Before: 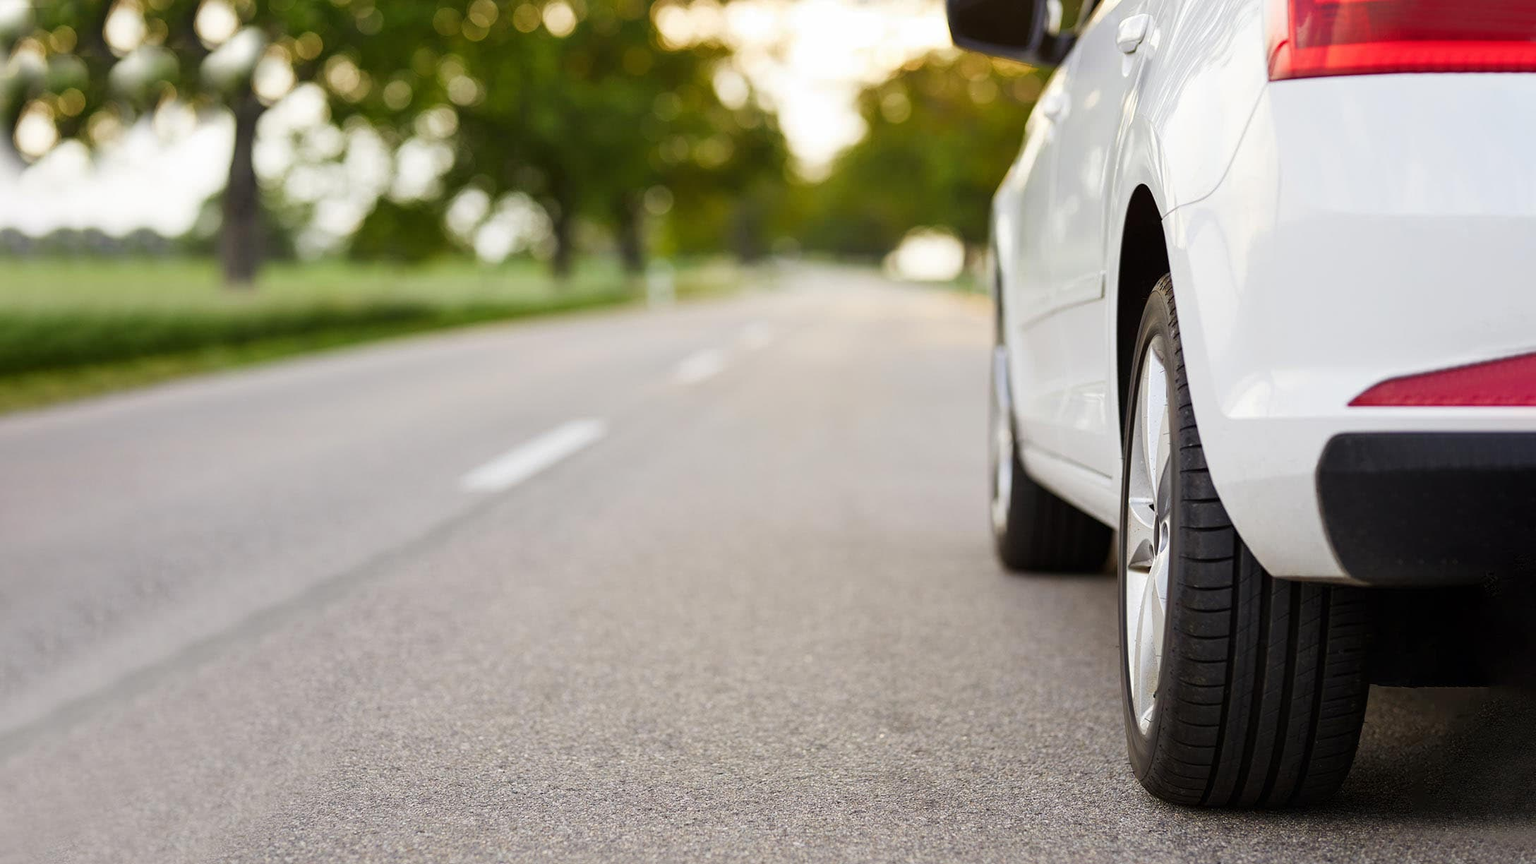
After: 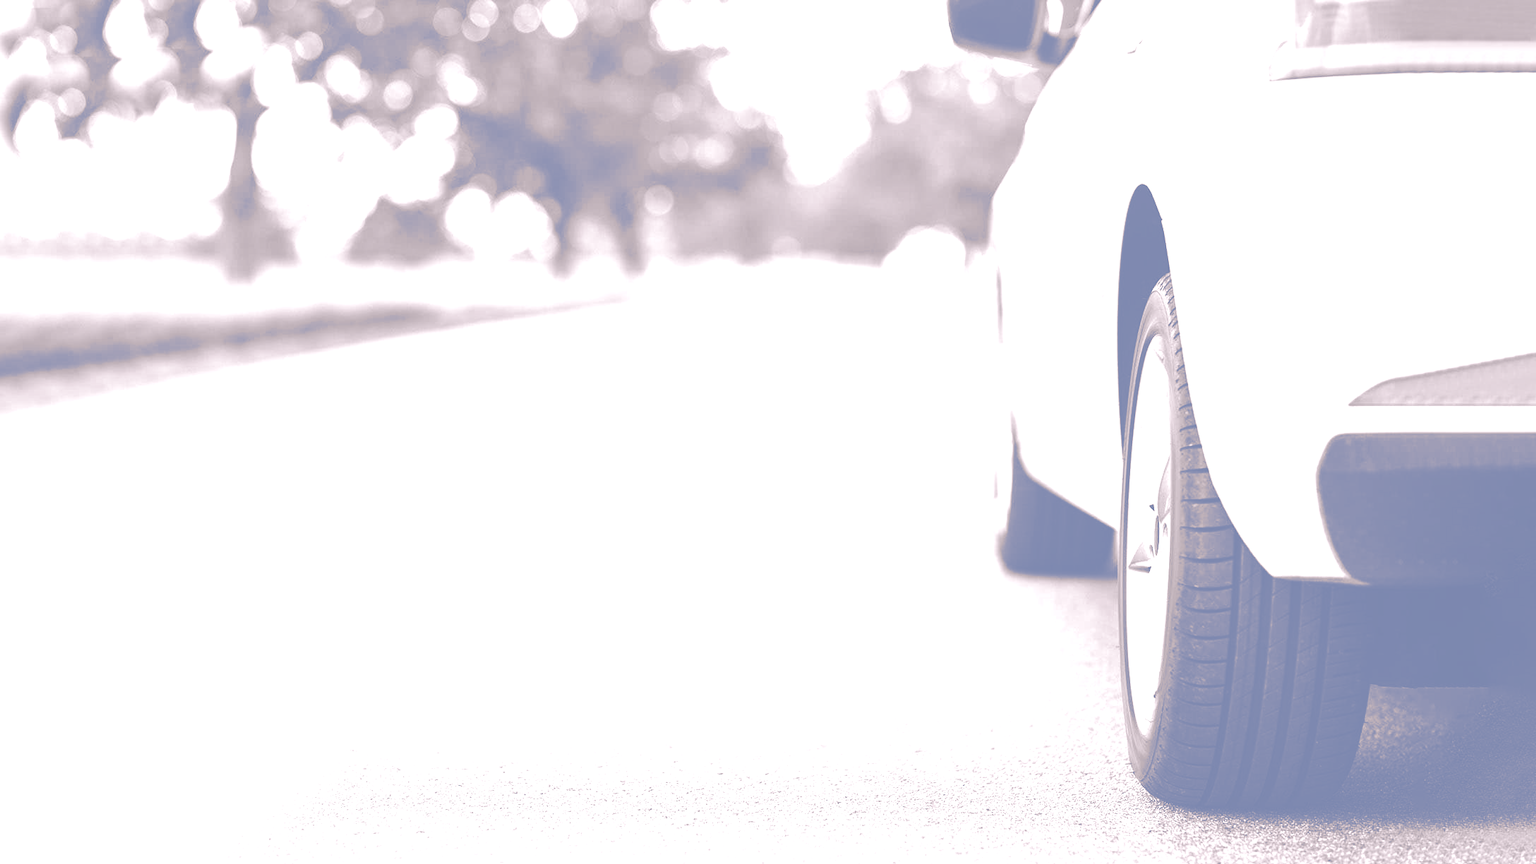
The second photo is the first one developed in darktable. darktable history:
tone curve: curves: ch0 [(0, 0.129) (0.187, 0.207) (0.729, 0.789) (1, 1)], color space Lab, linked channels, preserve colors none
split-toning: shadows › hue 226.8°, shadows › saturation 1, highlights › saturation 0, balance -61.41
colorize: hue 25.2°, saturation 83%, source mix 82%, lightness 79%, version 1 | blend: blend mode multiply, opacity 100%; mask: uniform (no mask)
